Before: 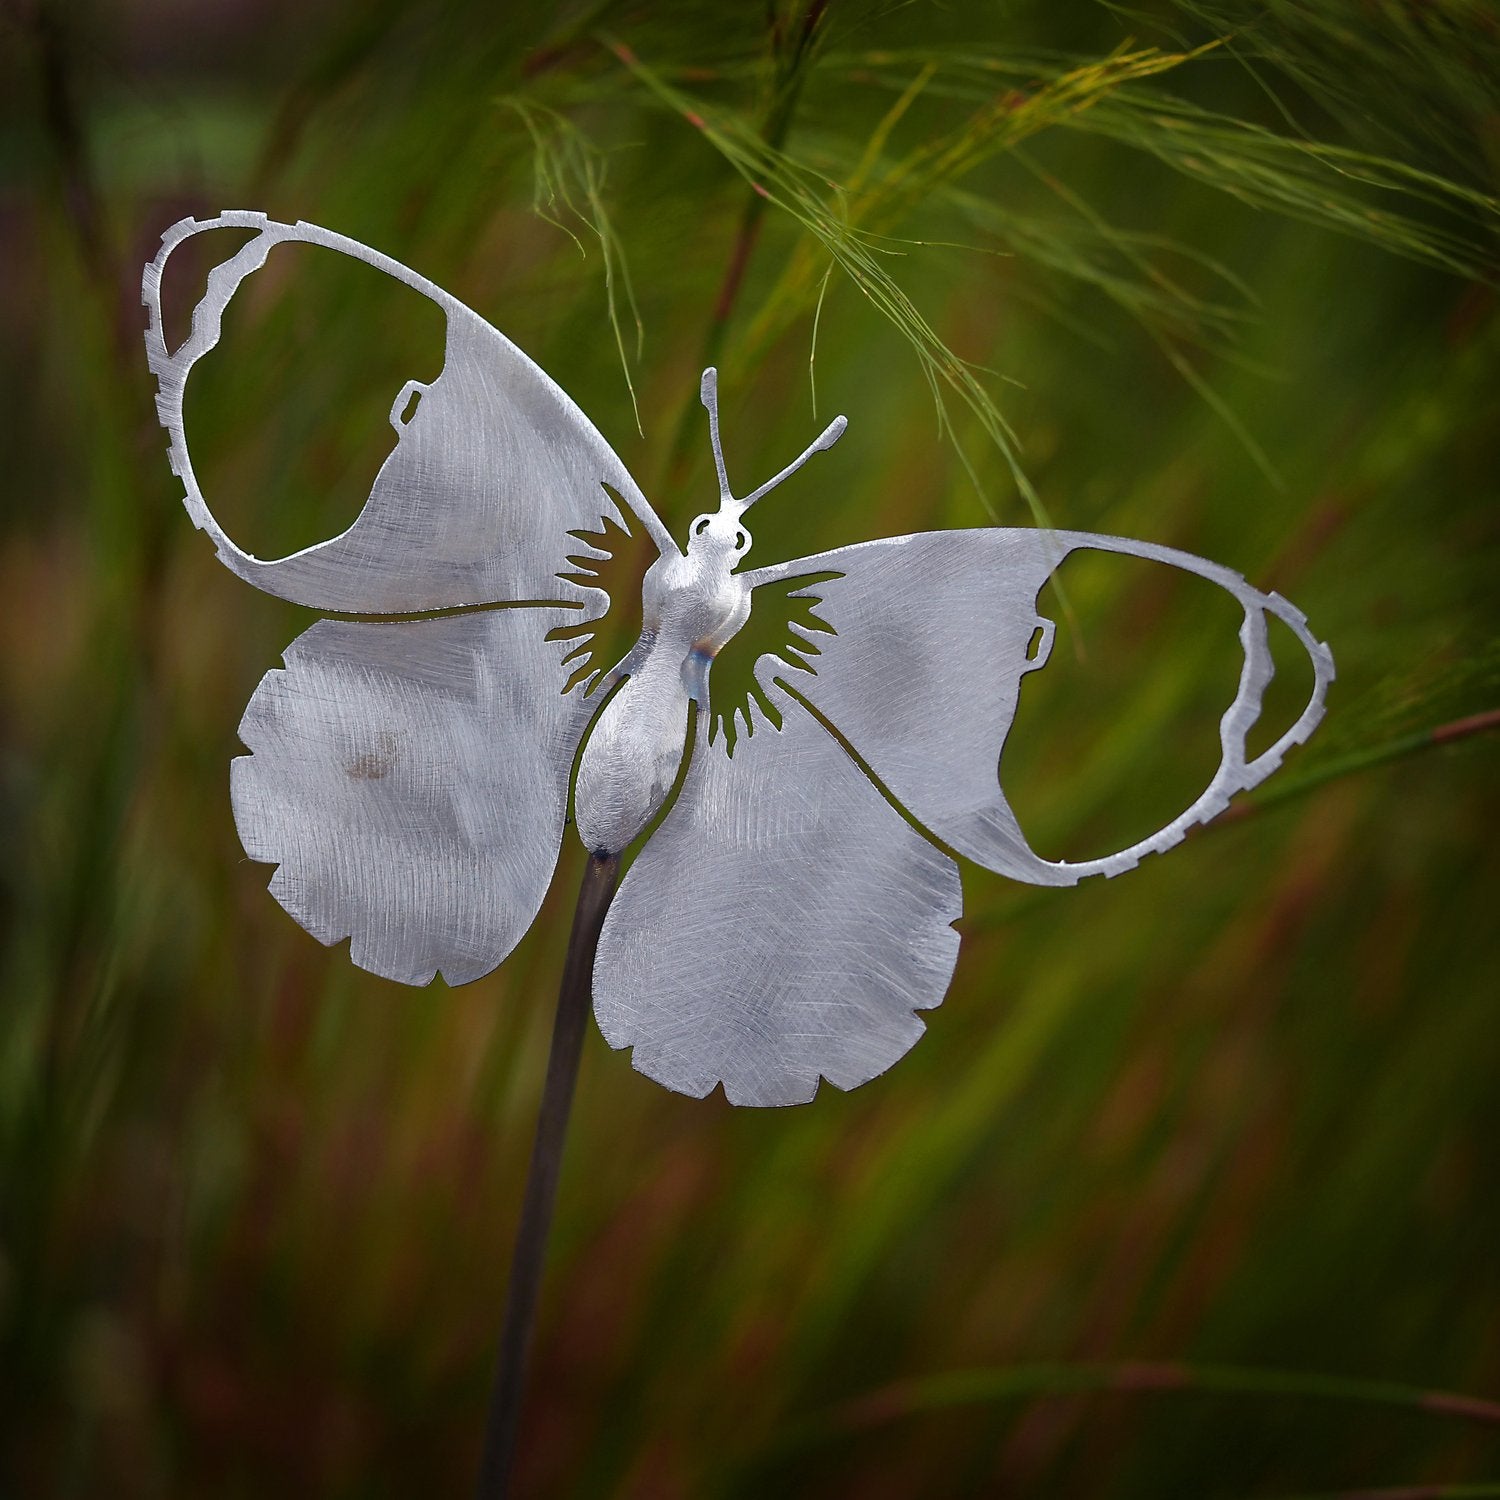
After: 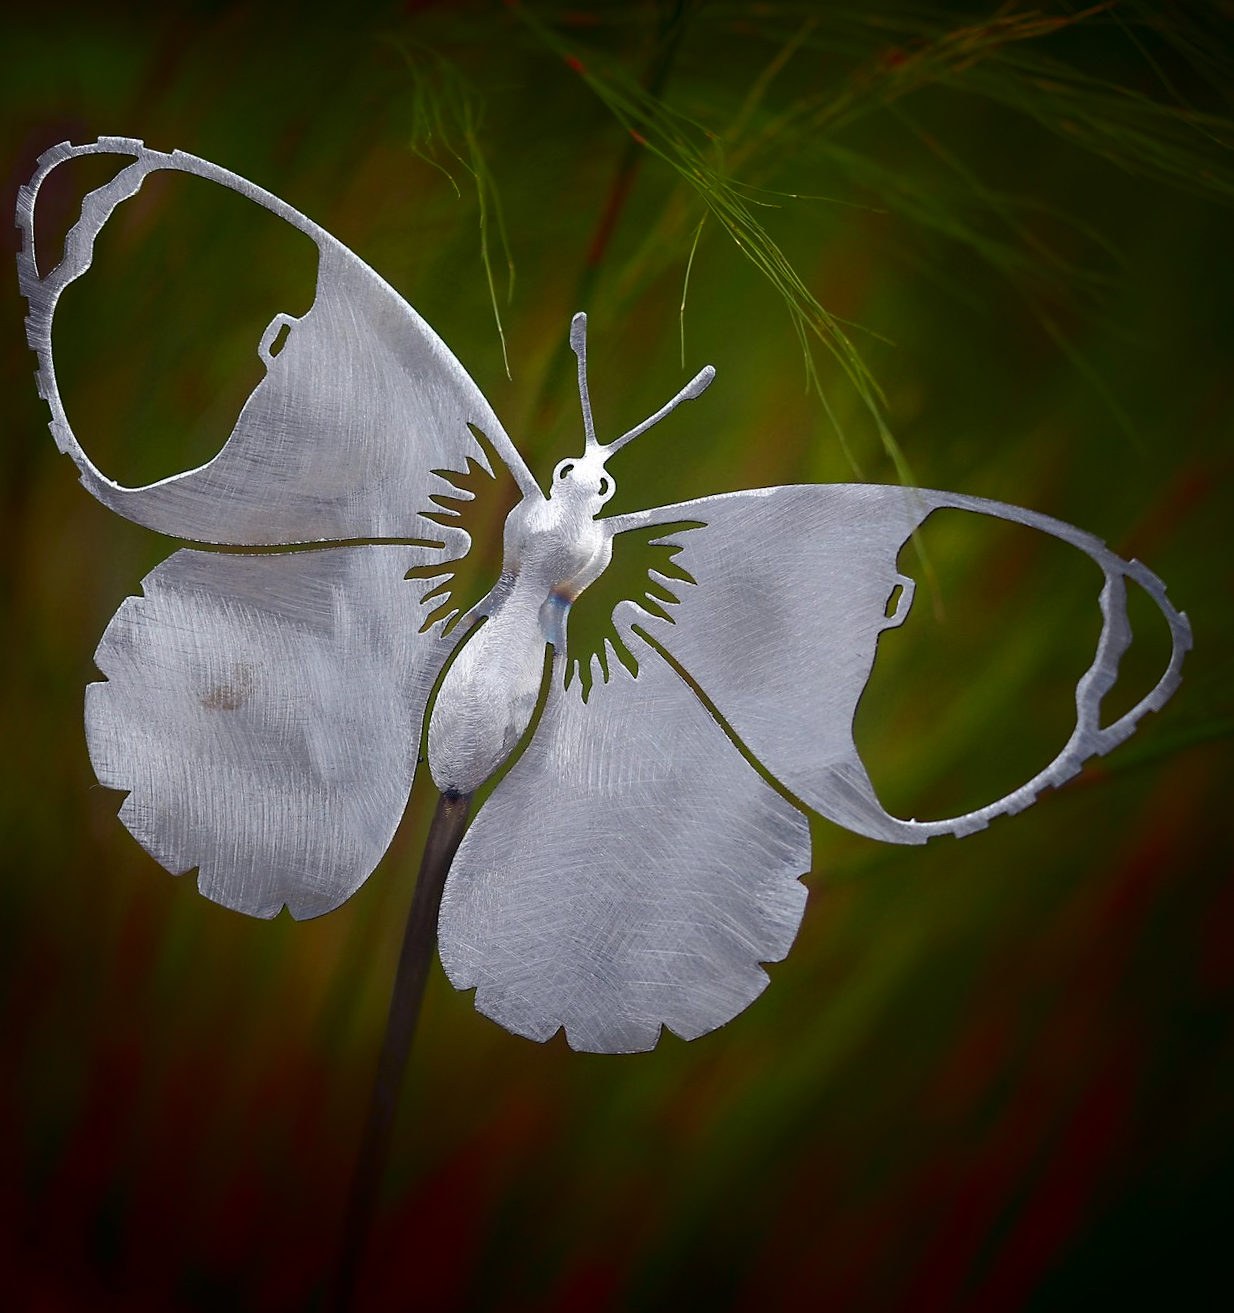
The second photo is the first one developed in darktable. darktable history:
rotate and perspective: rotation 2.27°, automatic cropping off
crop: left 11.225%, top 5.381%, right 9.565%, bottom 10.314%
shadows and highlights: shadows -90, highlights 90, soften with gaussian
